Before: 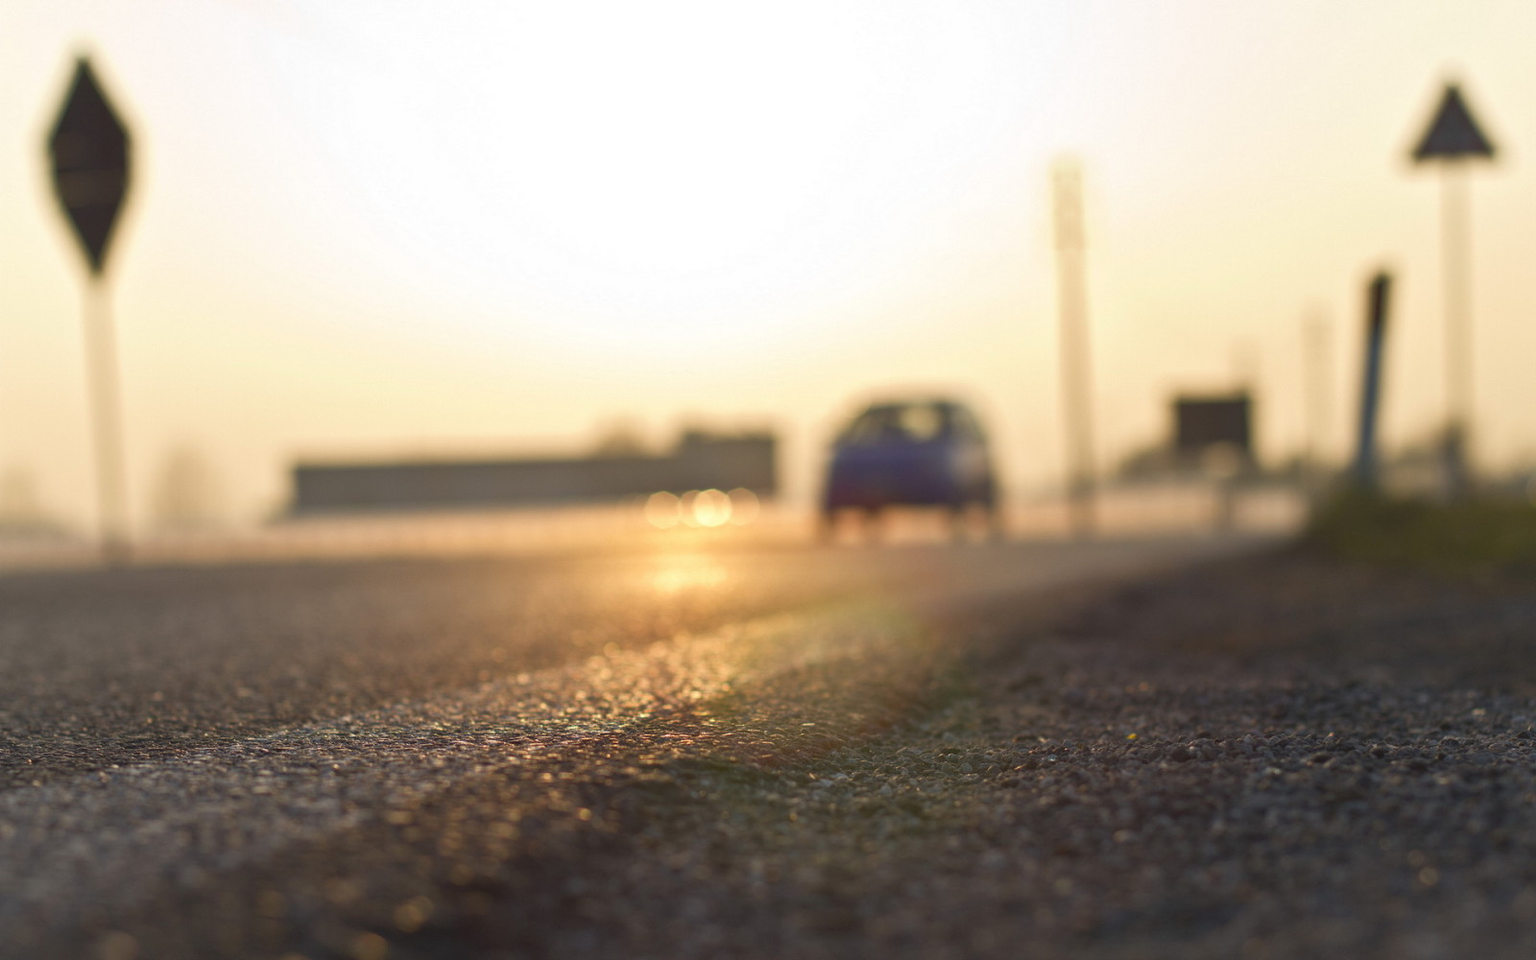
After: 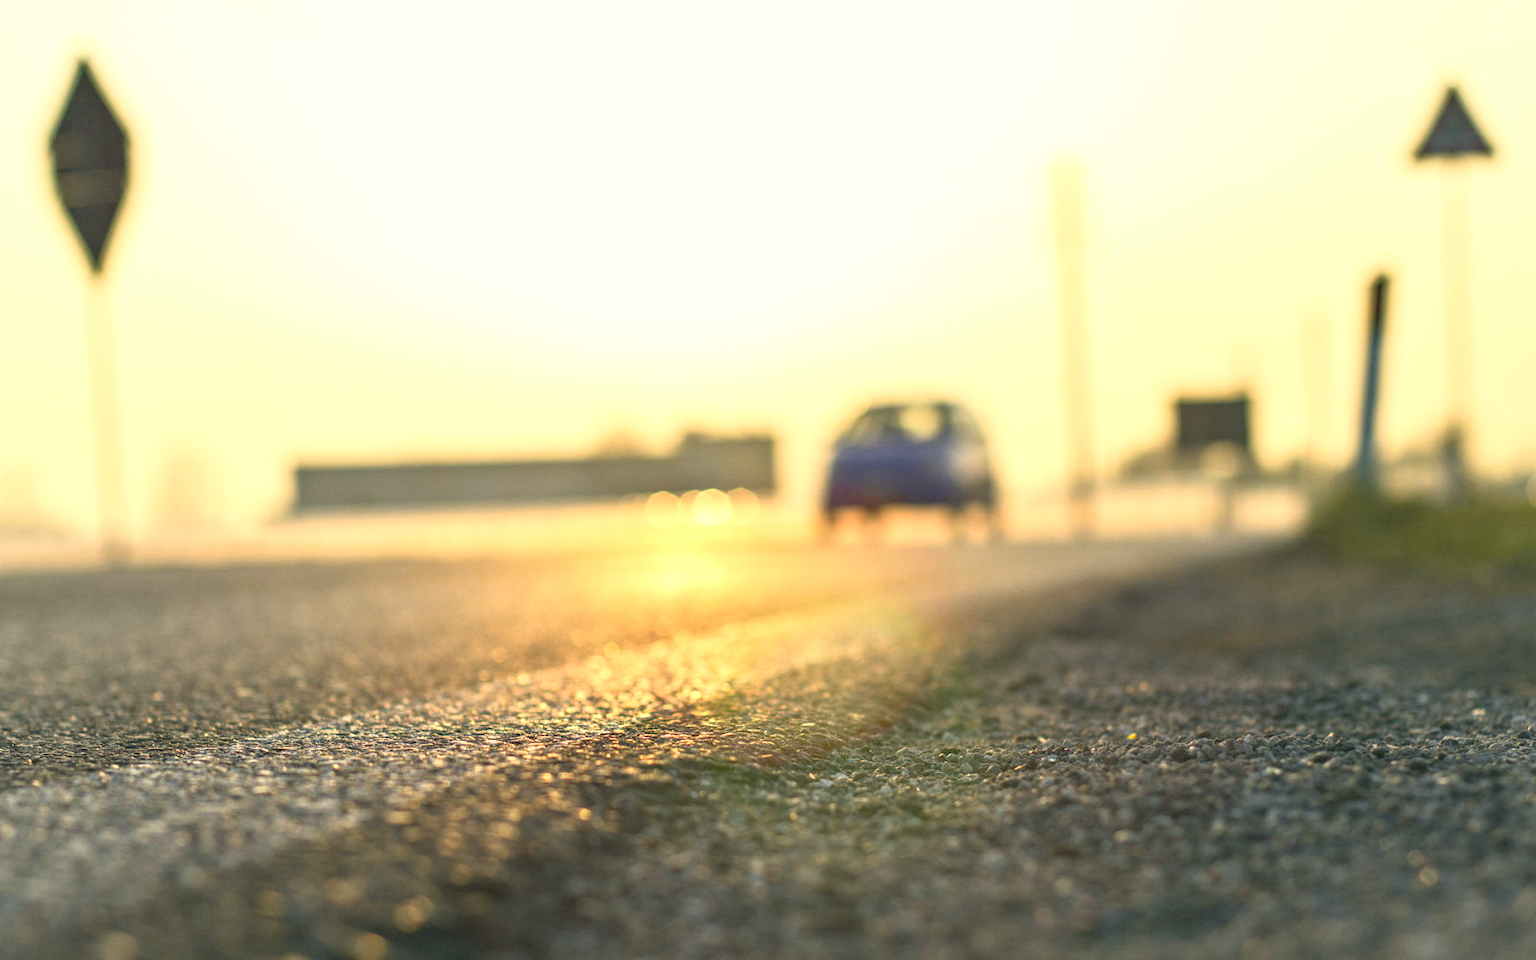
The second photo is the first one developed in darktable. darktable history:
base curve: curves: ch0 [(0, 0) (0.557, 0.834) (1, 1)], fusion 1
local contrast: detail 130%
color correction: highlights a* -0.569, highlights b* 9.15, shadows a* -8.86, shadows b* 1.02
